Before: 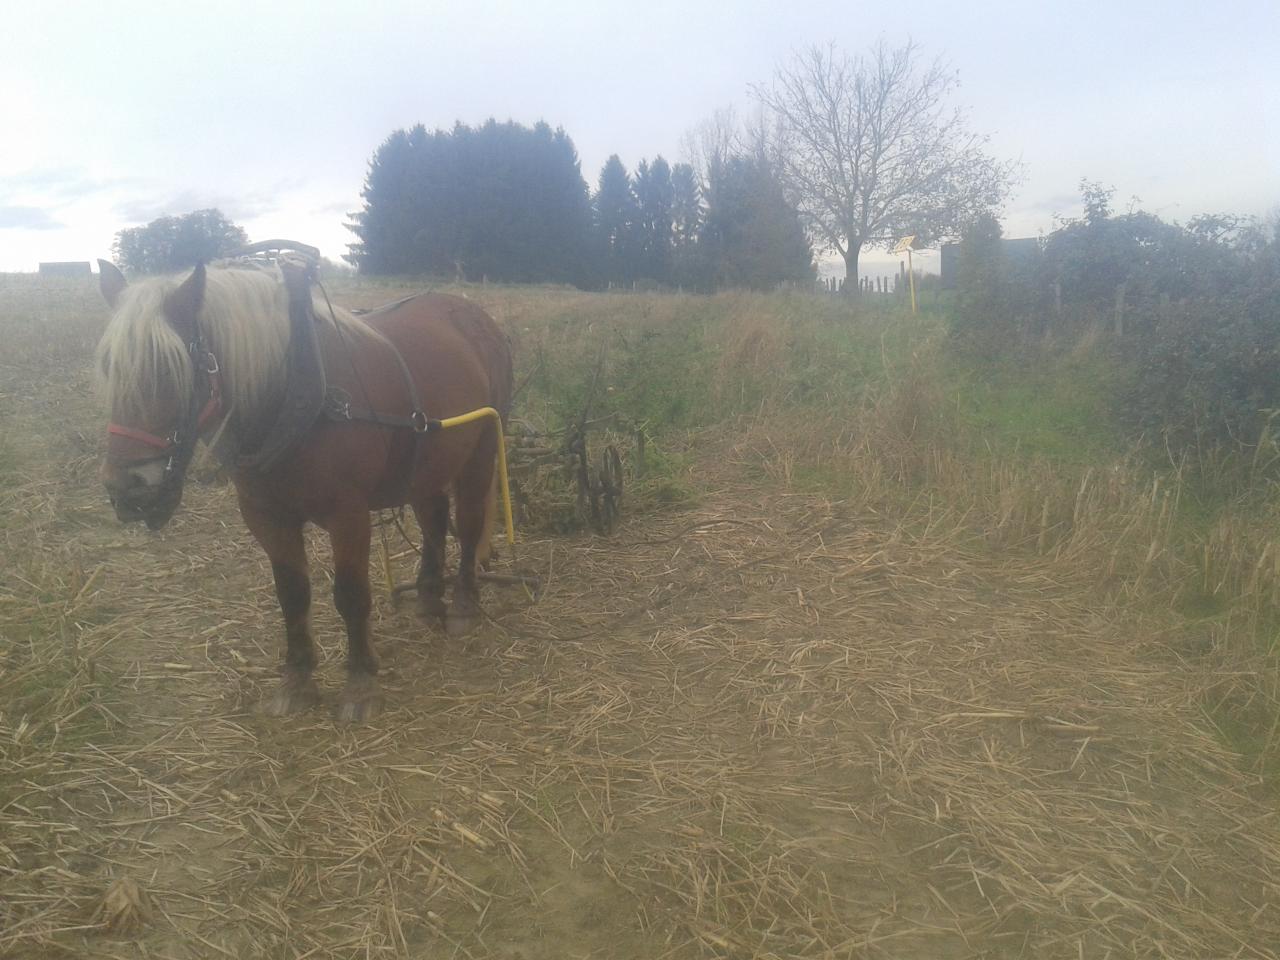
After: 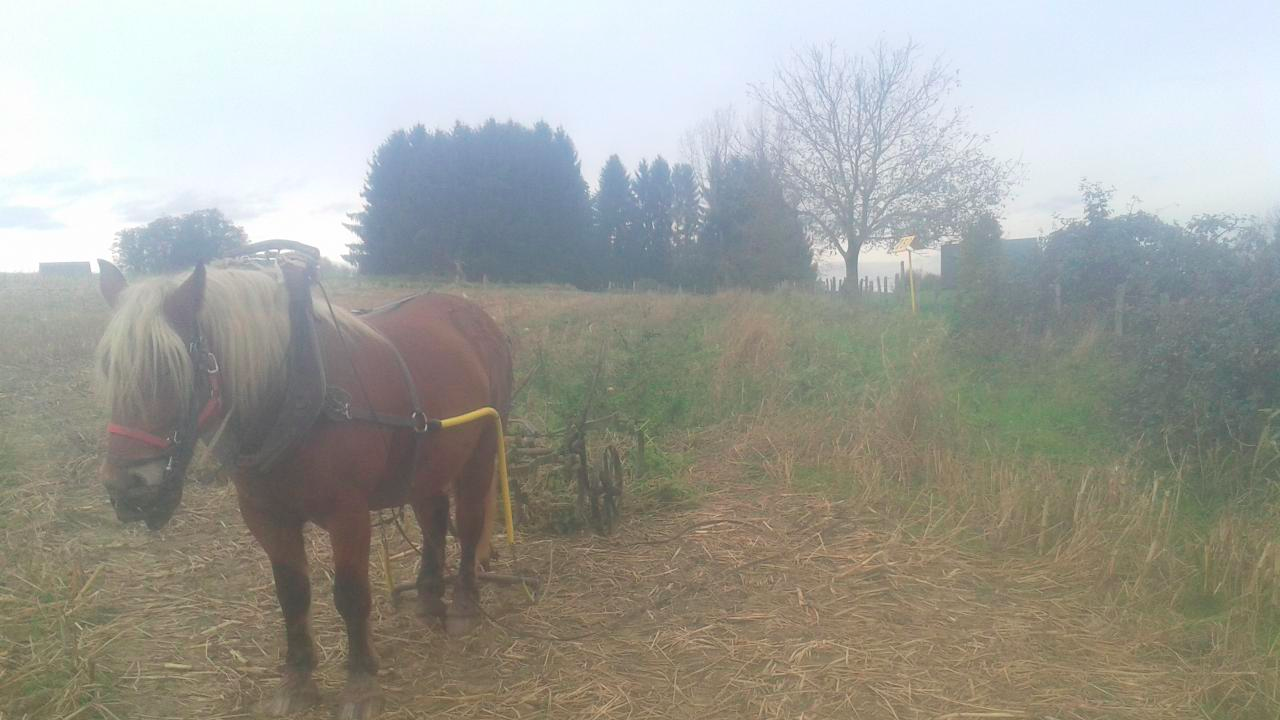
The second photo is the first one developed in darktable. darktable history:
color contrast: green-magenta contrast 1.73, blue-yellow contrast 1.15
contrast brightness saturation: contrast 0.03, brightness 0.06, saturation 0.13
crop: bottom 24.967%
color correction: saturation 0.8
